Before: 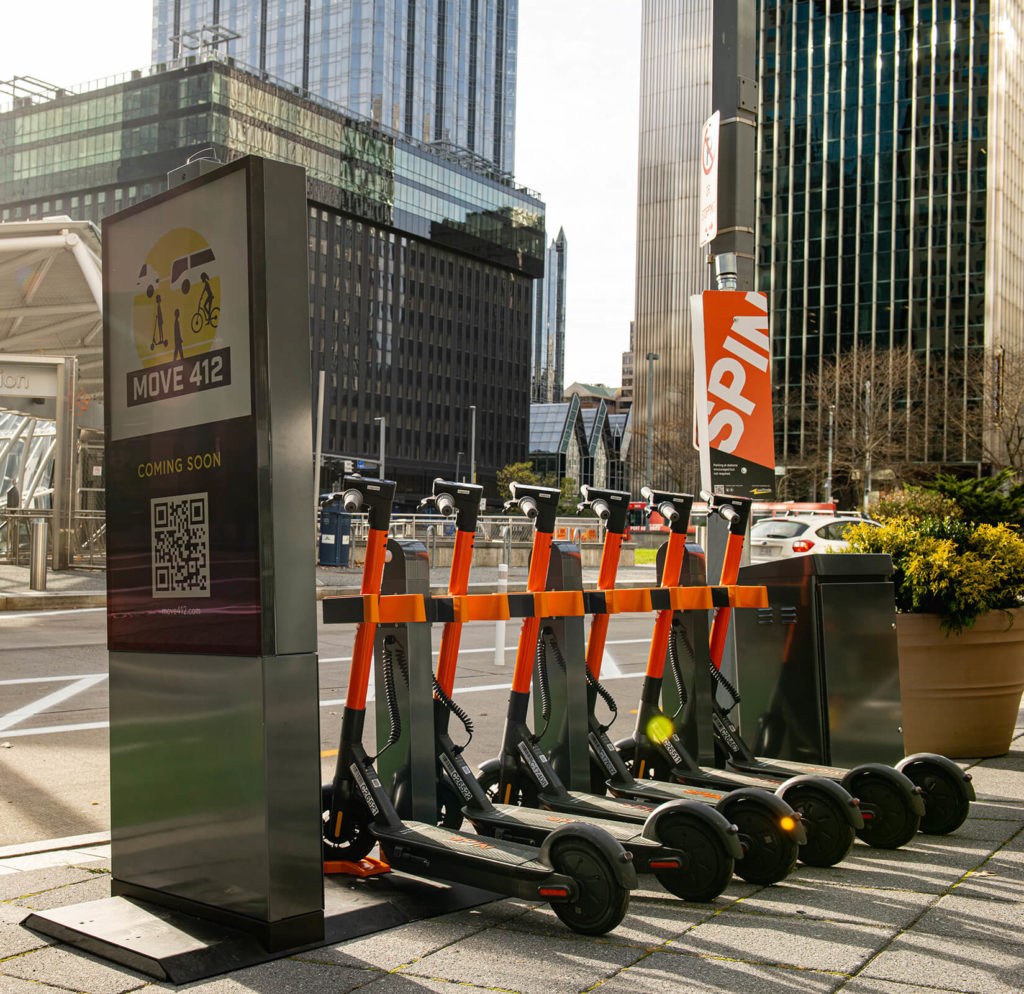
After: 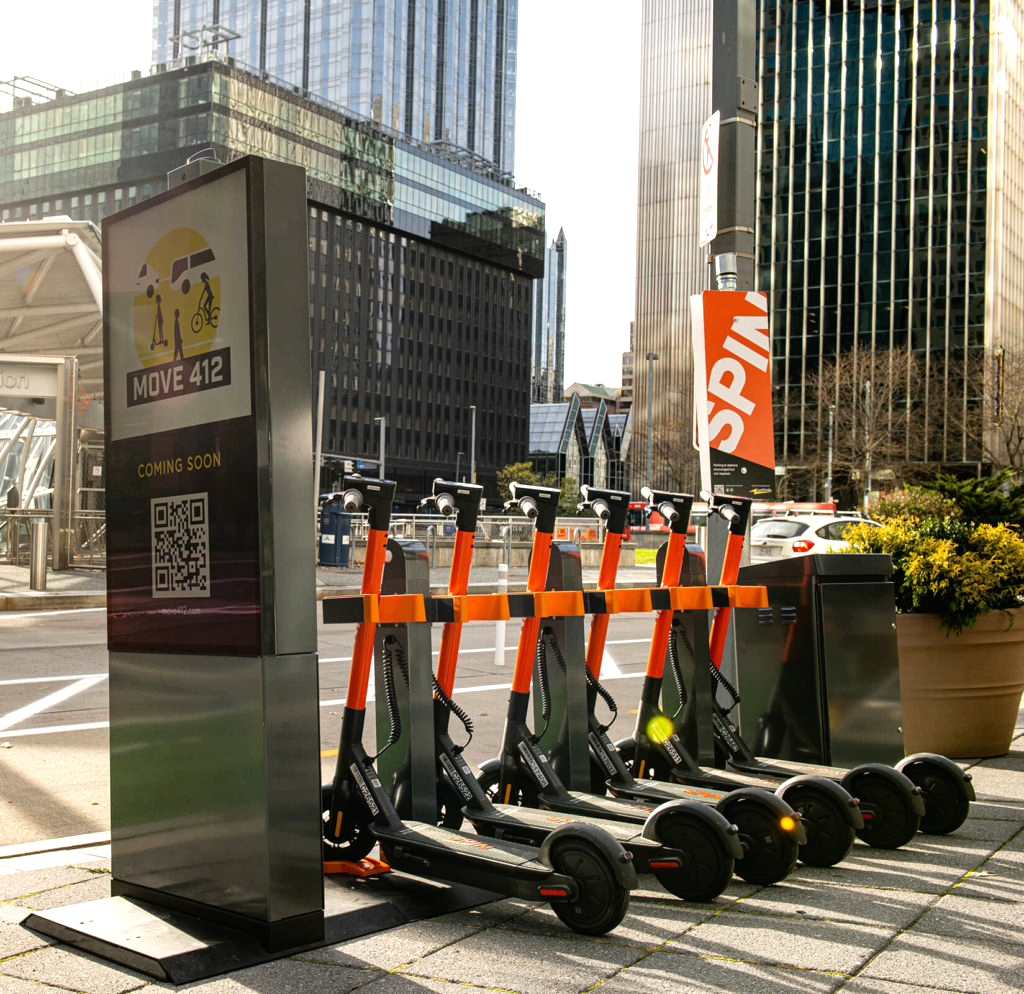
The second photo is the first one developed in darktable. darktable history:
tone equalizer: -8 EV -0.431 EV, -7 EV -0.422 EV, -6 EV -0.335 EV, -5 EV -0.195 EV, -3 EV 0.196 EV, -2 EV 0.344 EV, -1 EV 0.378 EV, +0 EV 0.414 EV
